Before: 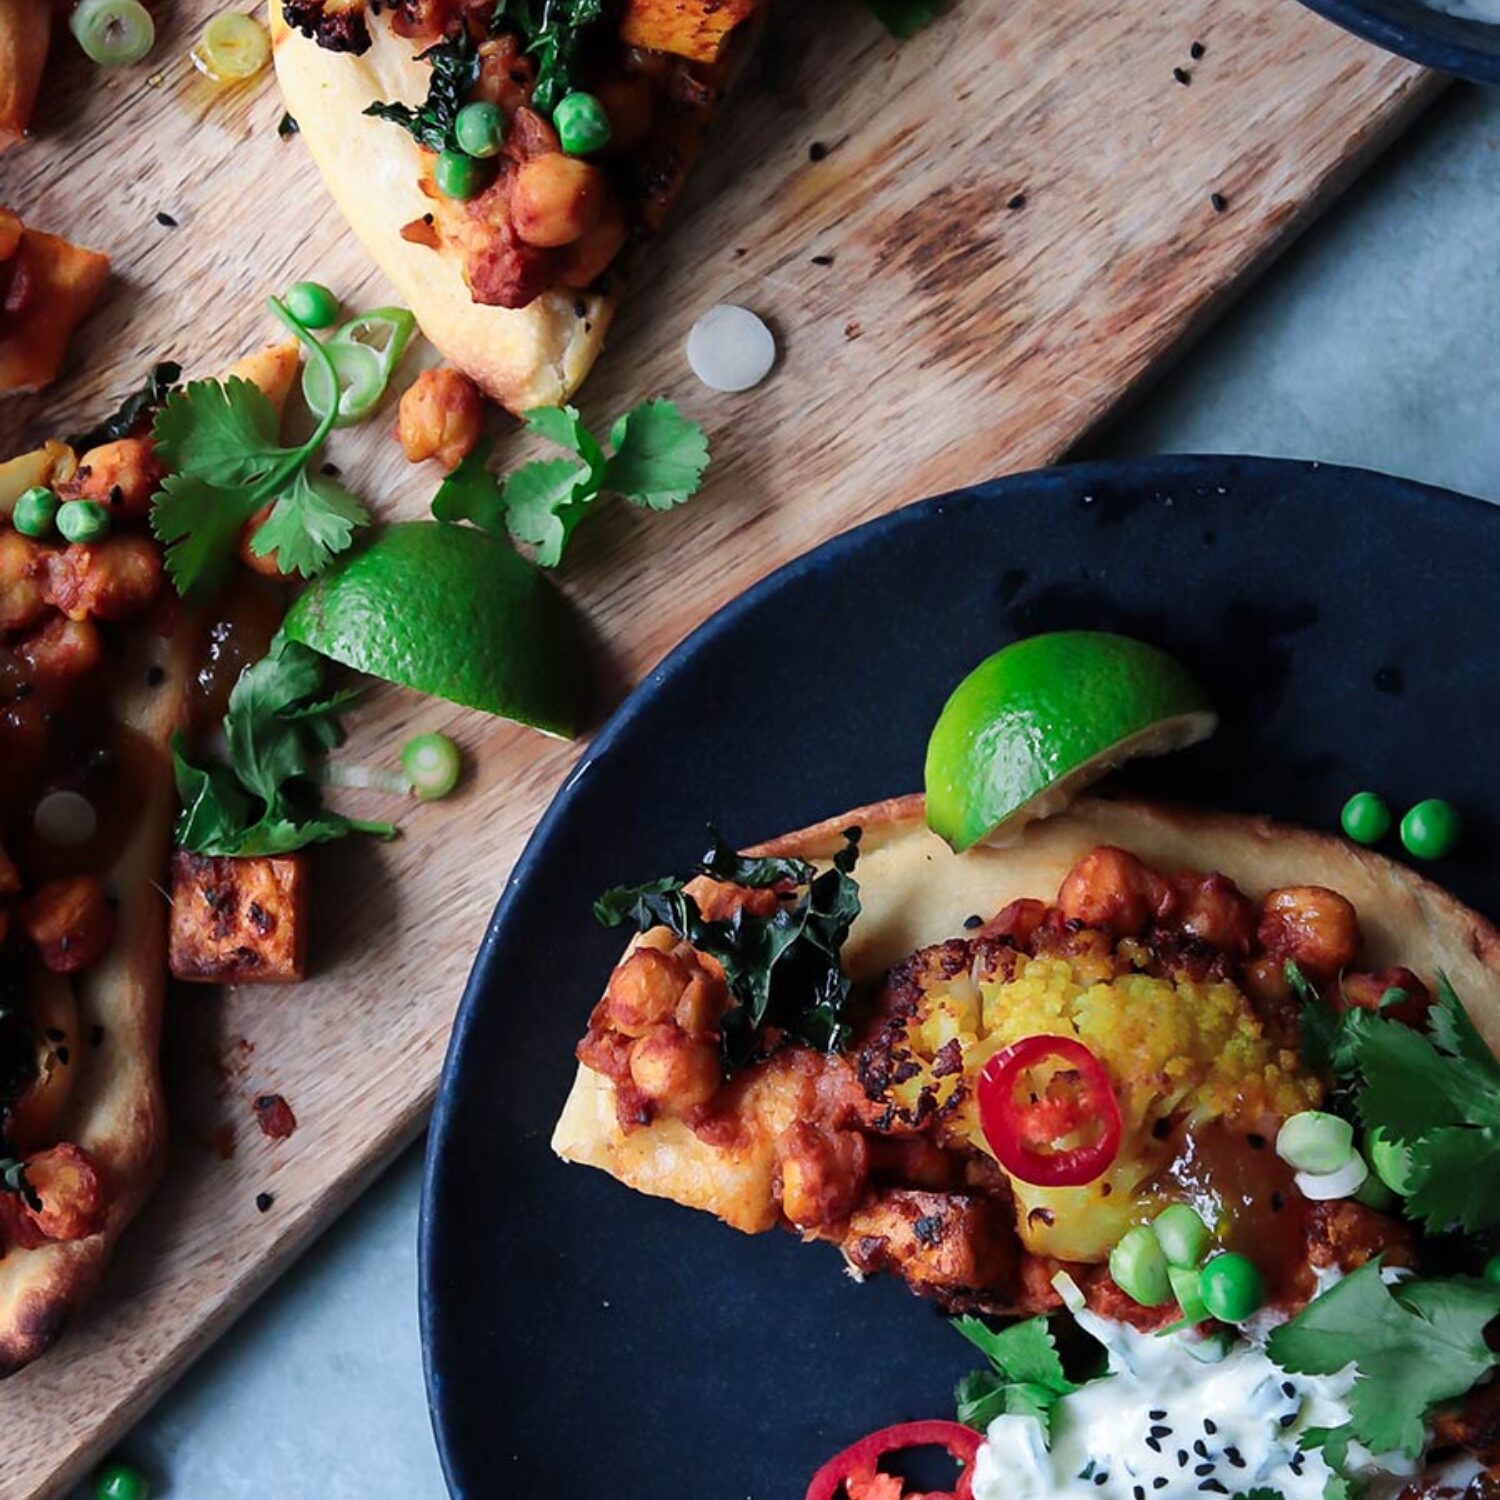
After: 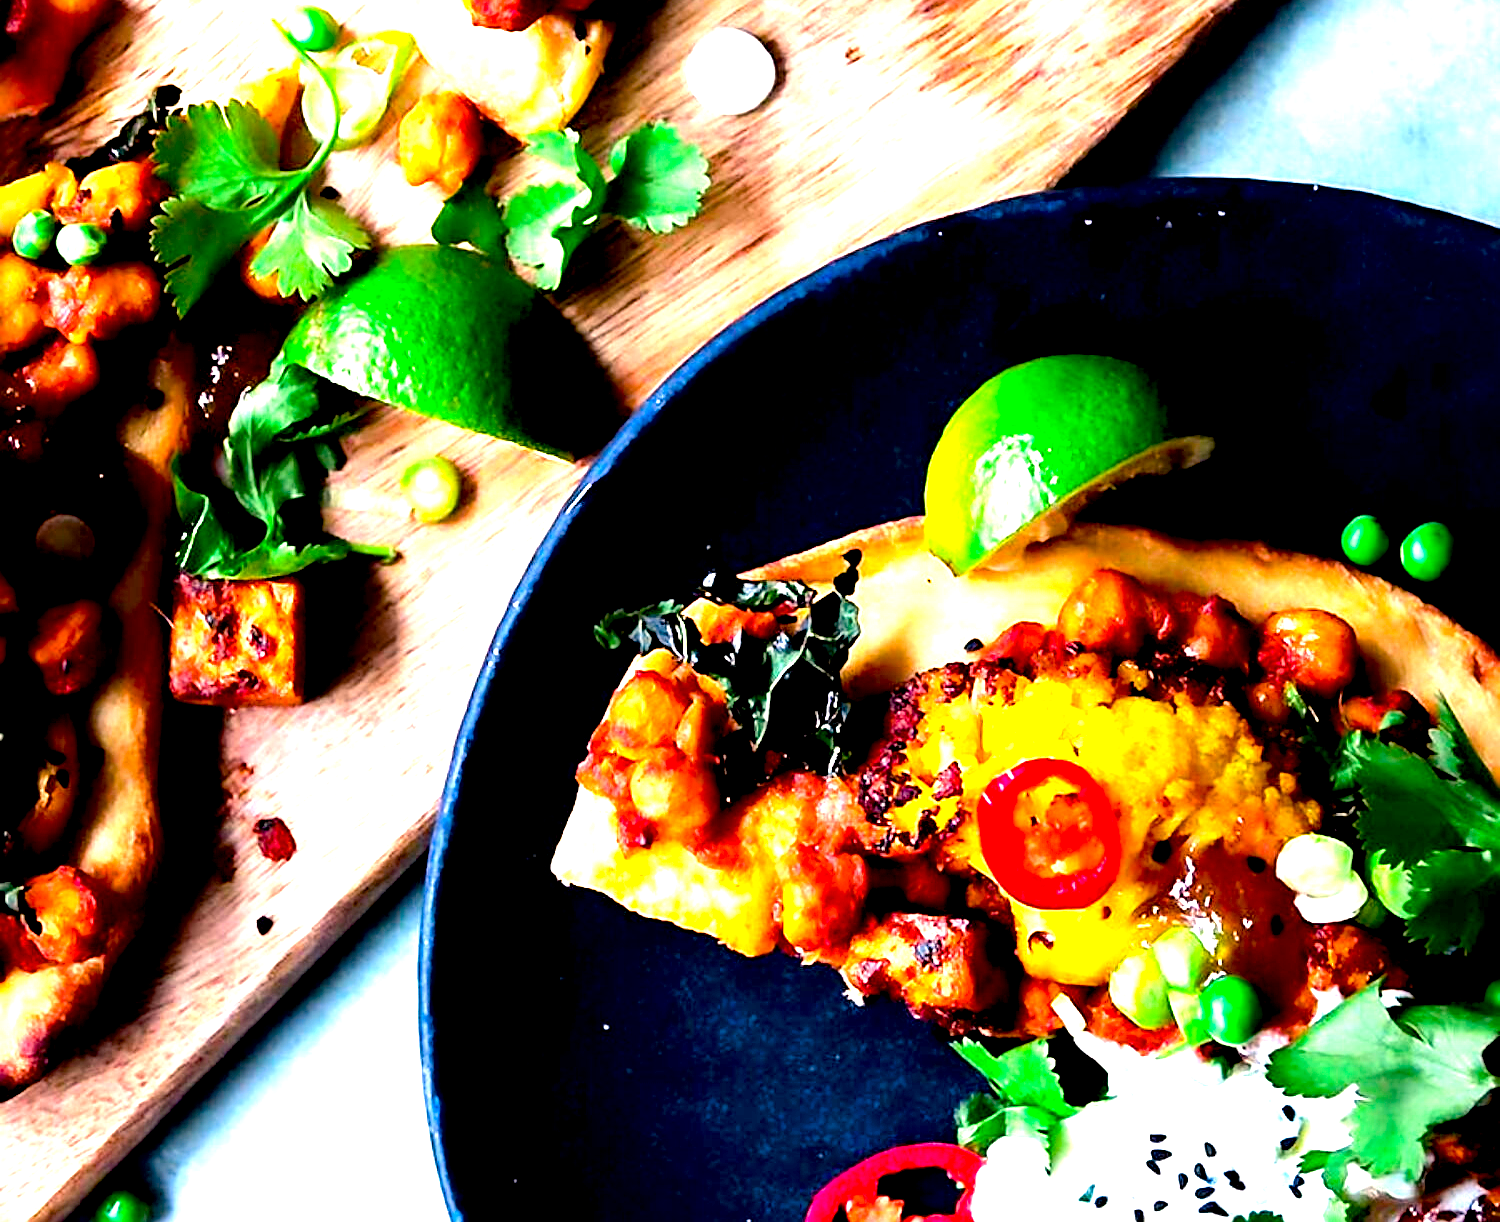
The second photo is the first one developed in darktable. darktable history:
white balance: red 1.127, blue 0.943
sharpen: on, module defaults
exposure: black level correction 0.016, exposure 1.774 EV, compensate highlight preservation false
color balance rgb: perceptual saturation grading › global saturation 30%, global vibrance 20%
crop and rotate: top 18.507%
contrast equalizer: octaves 7, y [[0.502, 0.505, 0.512, 0.529, 0.564, 0.588], [0.5 ×6], [0.502, 0.505, 0.512, 0.529, 0.564, 0.588], [0, 0.001, 0.001, 0.004, 0.008, 0.011], [0, 0.001, 0.001, 0.004, 0.008, 0.011]], mix -1
base curve: curves: ch0 [(0, 0) (0.989, 0.992)], preserve colors none
tone equalizer: -8 EV -0.417 EV, -7 EV -0.389 EV, -6 EV -0.333 EV, -5 EV -0.222 EV, -3 EV 0.222 EV, -2 EV 0.333 EV, -1 EV 0.389 EV, +0 EV 0.417 EV, edges refinement/feathering 500, mask exposure compensation -1.57 EV, preserve details no
